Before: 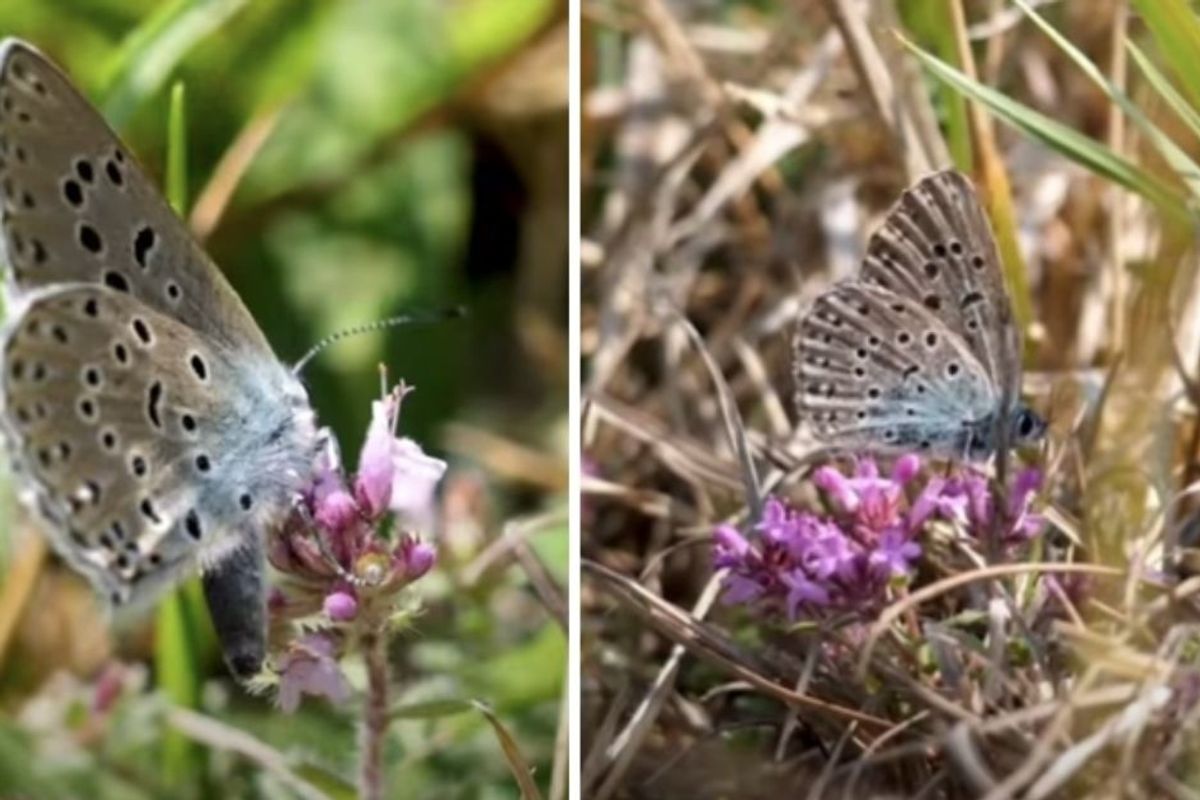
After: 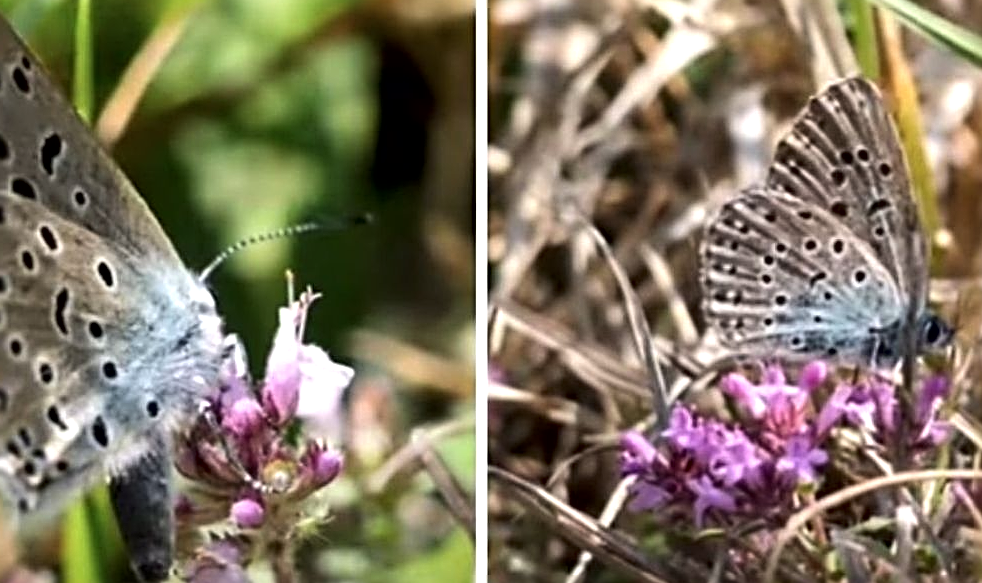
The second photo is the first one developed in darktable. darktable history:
sharpen: radius 2.816, amount 0.719
crop: left 7.773%, top 11.693%, right 10.377%, bottom 15.394%
tone equalizer: -8 EV -0.389 EV, -7 EV -0.409 EV, -6 EV -0.371 EV, -5 EV -0.21 EV, -3 EV 0.192 EV, -2 EV 0.316 EV, -1 EV 0.375 EV, +0 EV 0.437 EV, edges refinement/feathering 500, mask exposure compensation -1.57 EV, preserve details no
local contrast: mode bilateral grid, contrast 20, coarseness 51, detail 119%, midtone range 0.2
